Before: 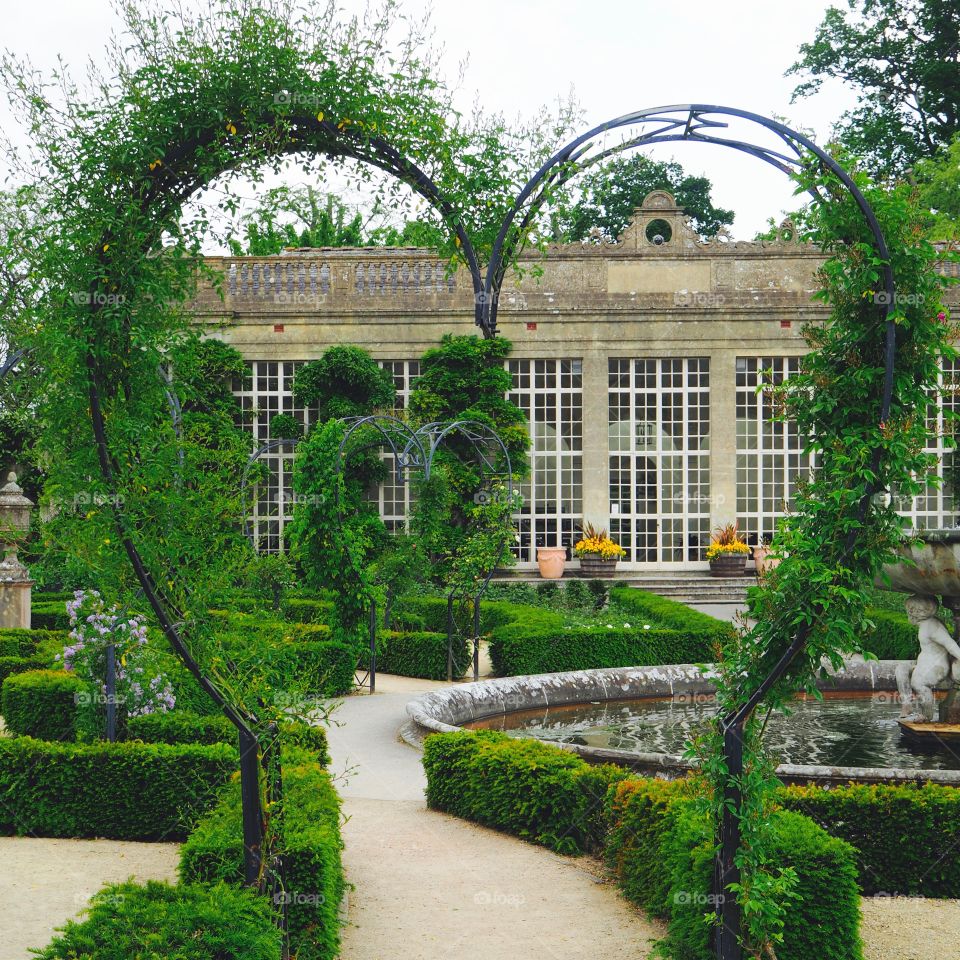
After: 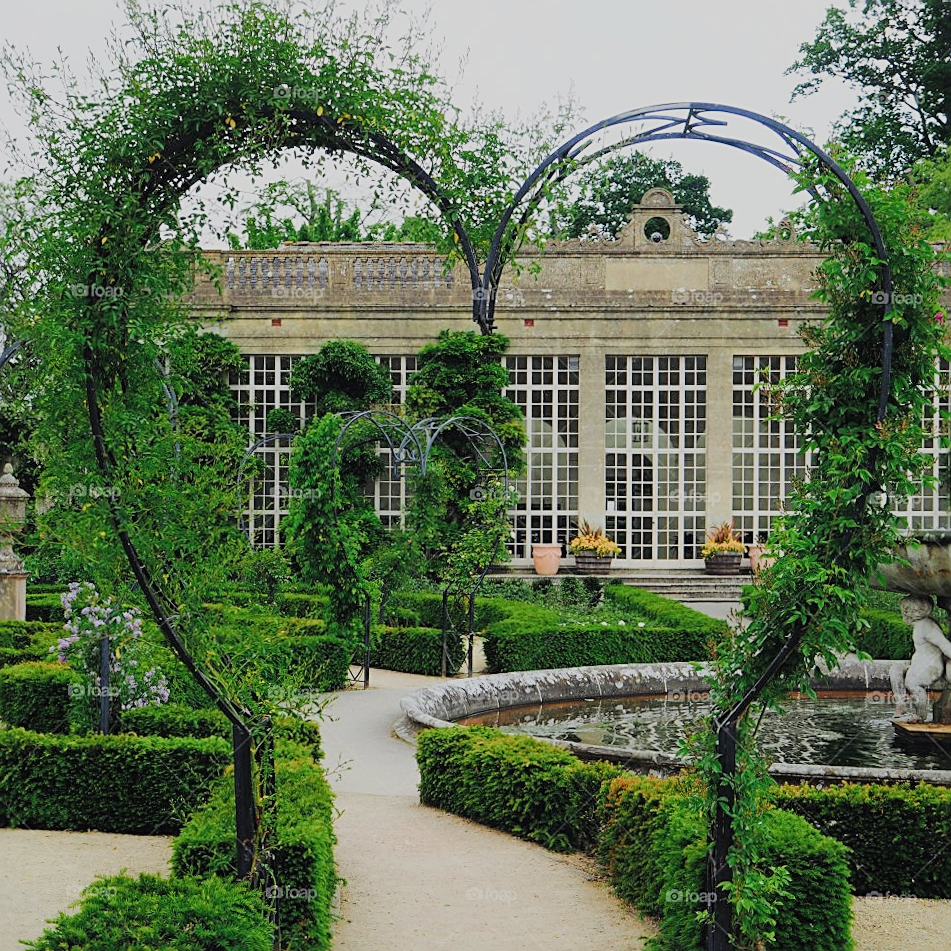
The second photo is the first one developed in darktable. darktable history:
crop and rotate: angle -0.543°
filmic rgb: black relative exposure -7.65 EV, white relative exposure 4.56 EV, hardness 3.61, color science v4 (2020)
sharpen: on, module defaults
